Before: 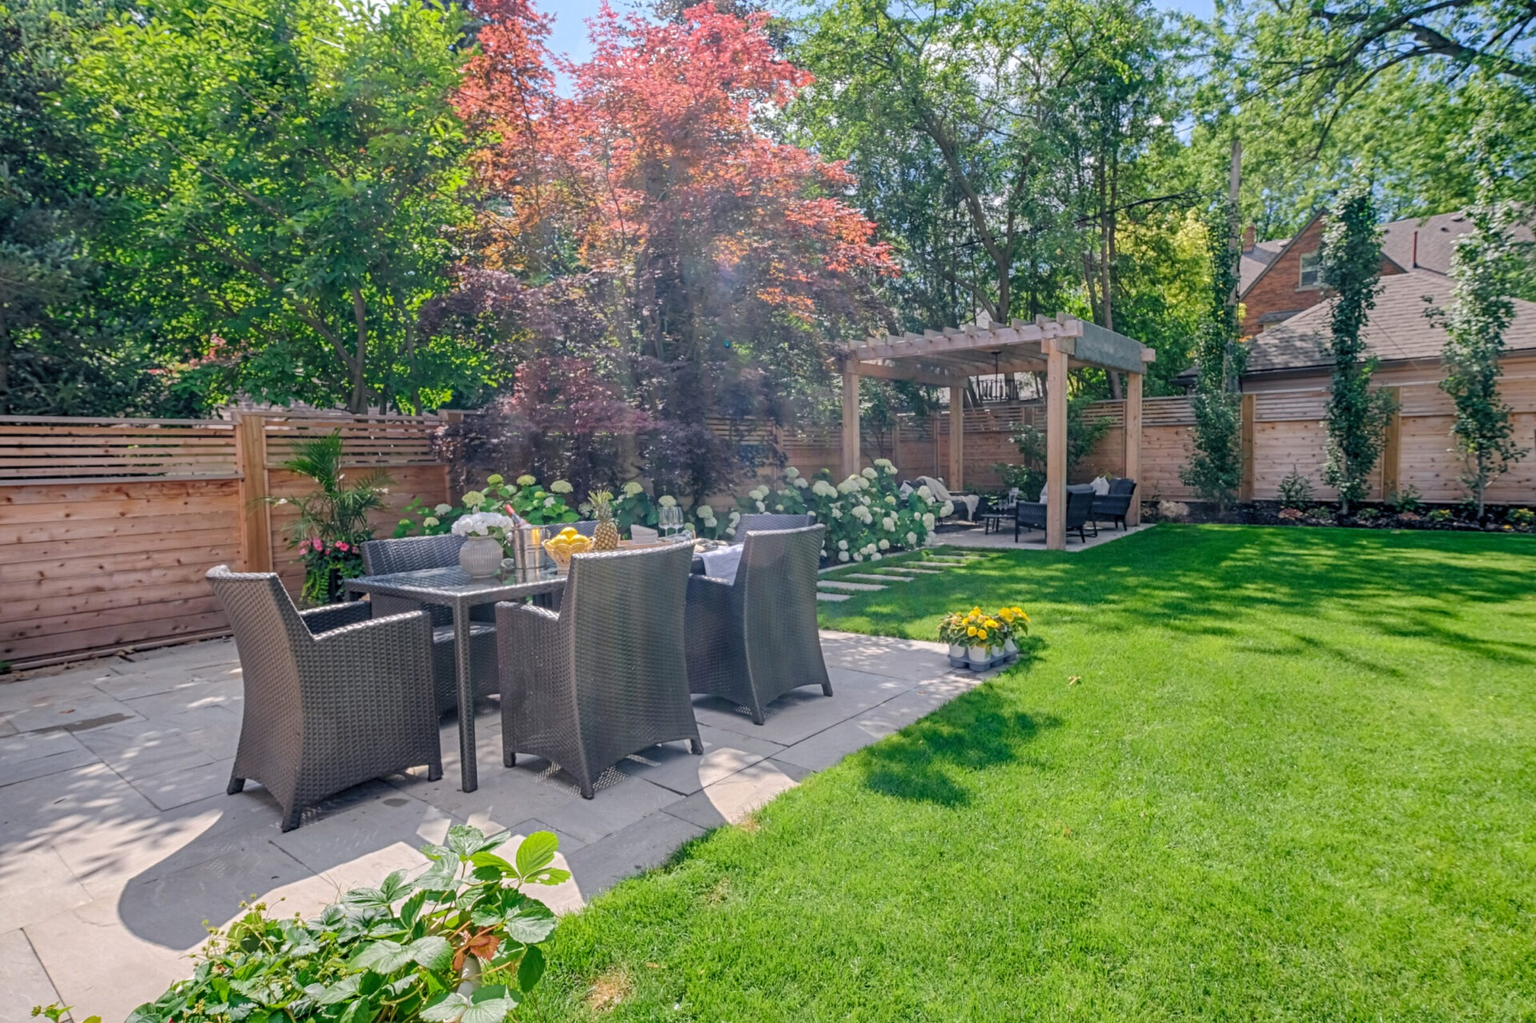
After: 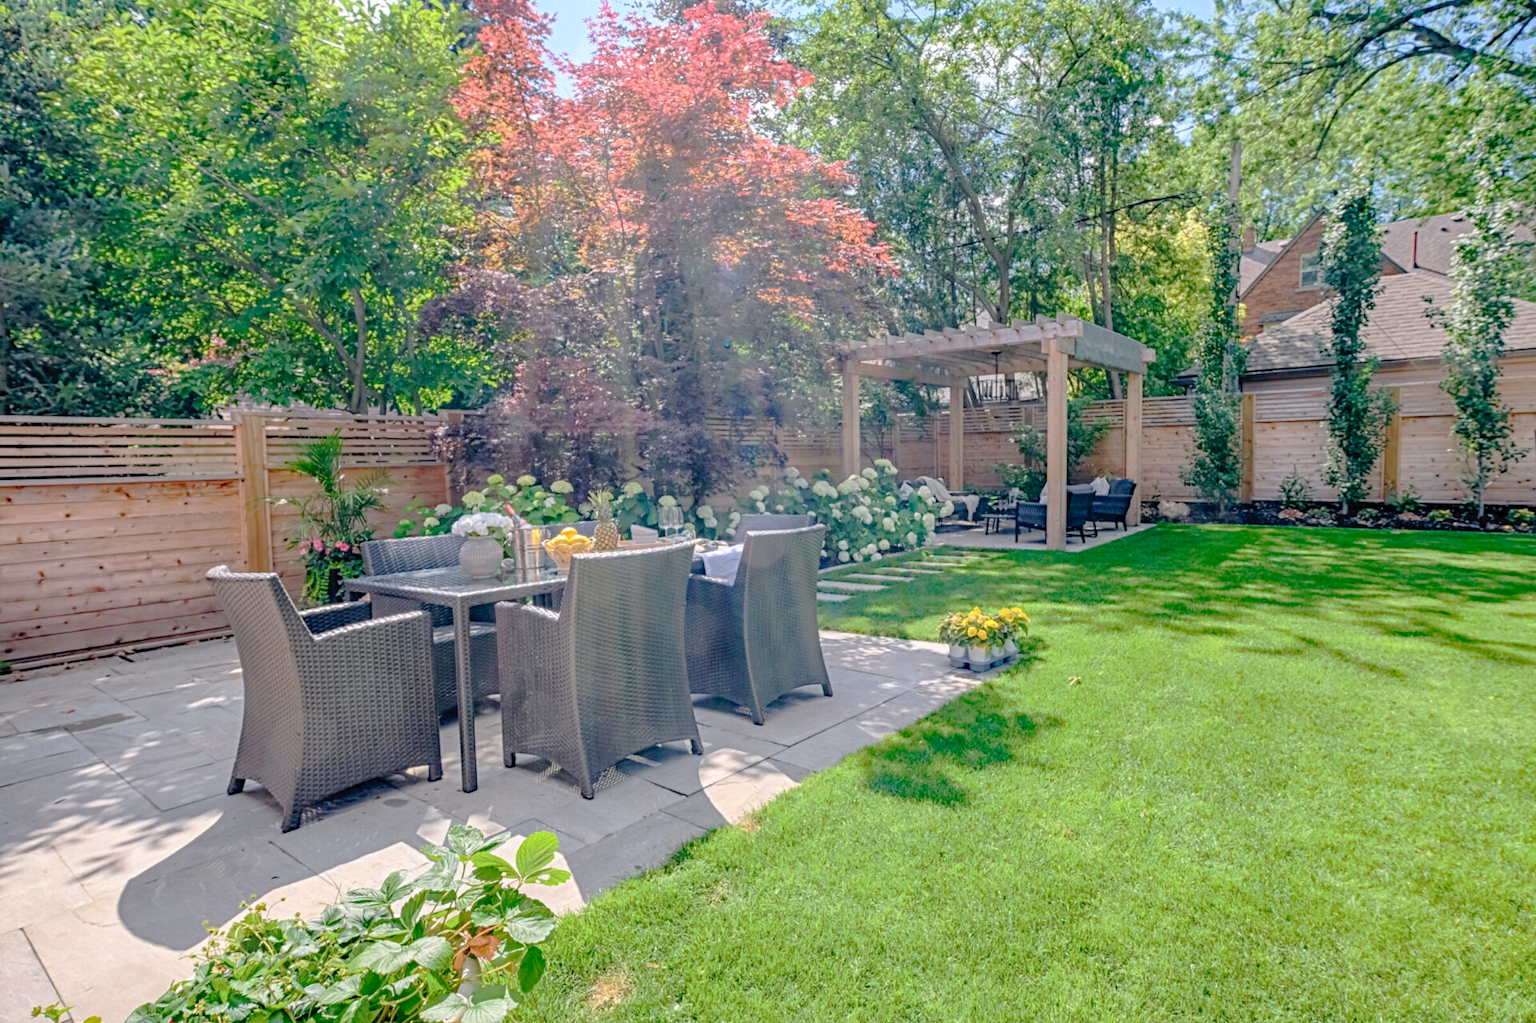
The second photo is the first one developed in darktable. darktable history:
haze removal: compatibility mode true, adaptive false
tone curve: curves: ch0 [(0, 0) (0.003, 0.03) (0.011, 0.03) (0.025, 0.033) (0.044, 0.038) (0.069, 0.057) (0.1, 0.109) (0.136, 0.174) (0.177, 0.243) (0.224, 0.313) (0.277, 0.391) (0.335, 0.464) (0.399, 0.515) (0.468, 0.563) (0.543, 0.616) (0.623, 0.679) (0.709, 0.766) (0.801, 0.865) (0.898, 0.948) (1, 1)], preserve colors none
